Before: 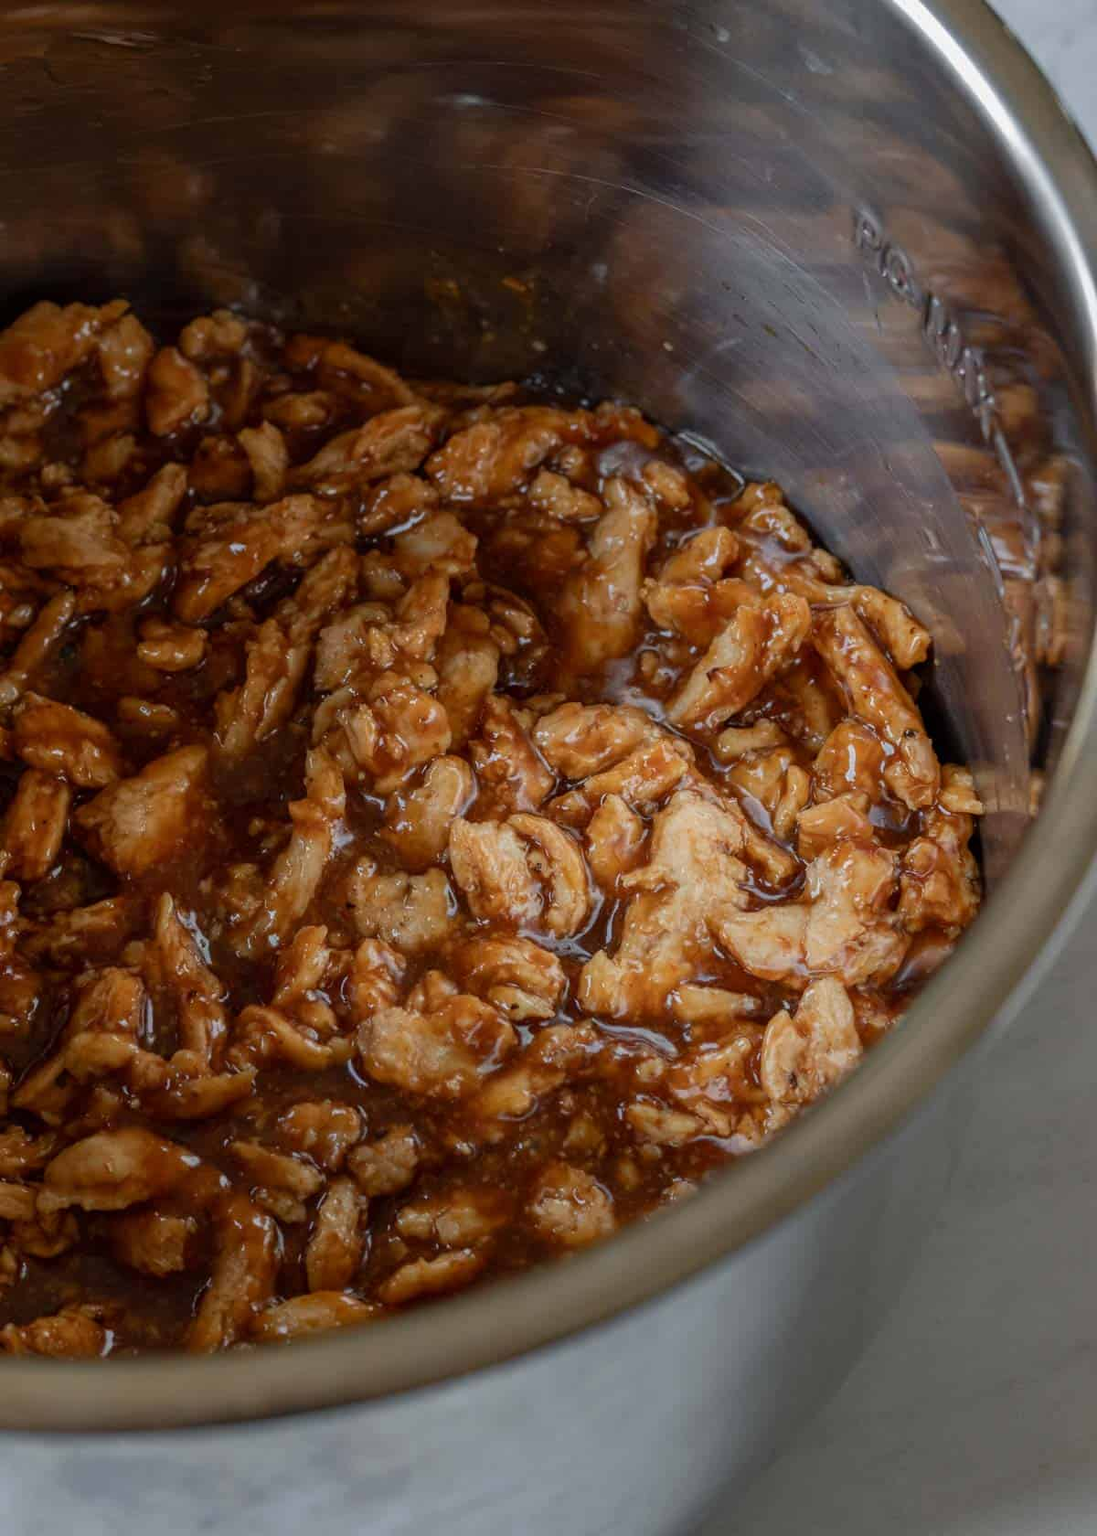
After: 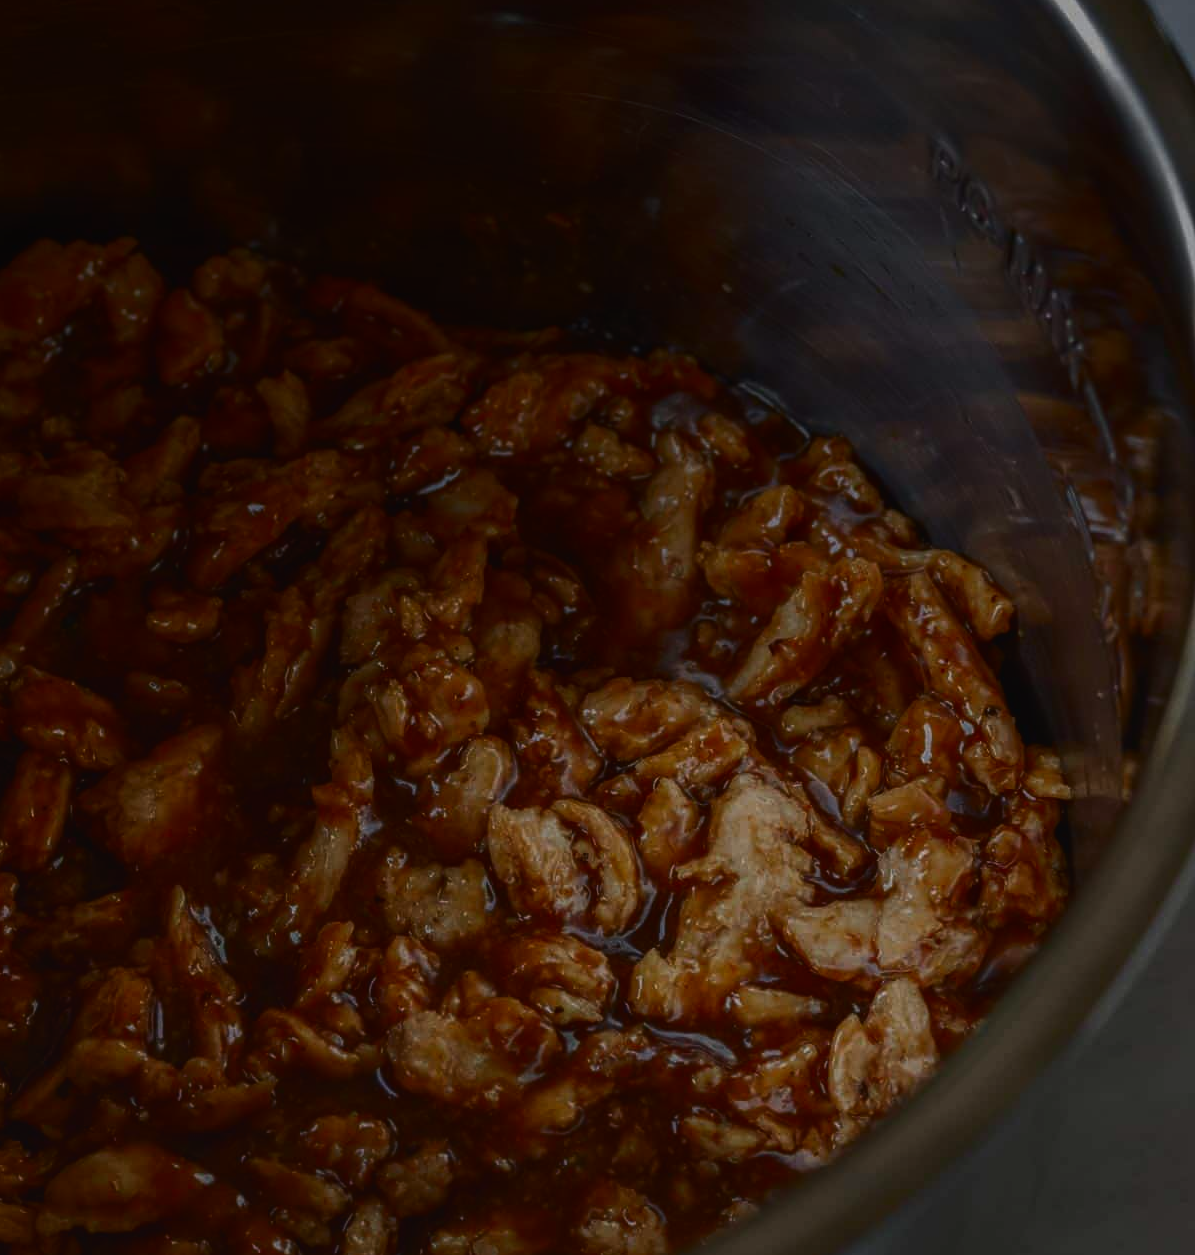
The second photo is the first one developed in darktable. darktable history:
crop: left 0.387%, top 5.469%, bottom 19.809%
graduated density: on, module defaults
contrast brightness saturation: brightness -0.52
exposure: black level correction -0.025, exposure -0.117 EV, compensate highlight preservation false
